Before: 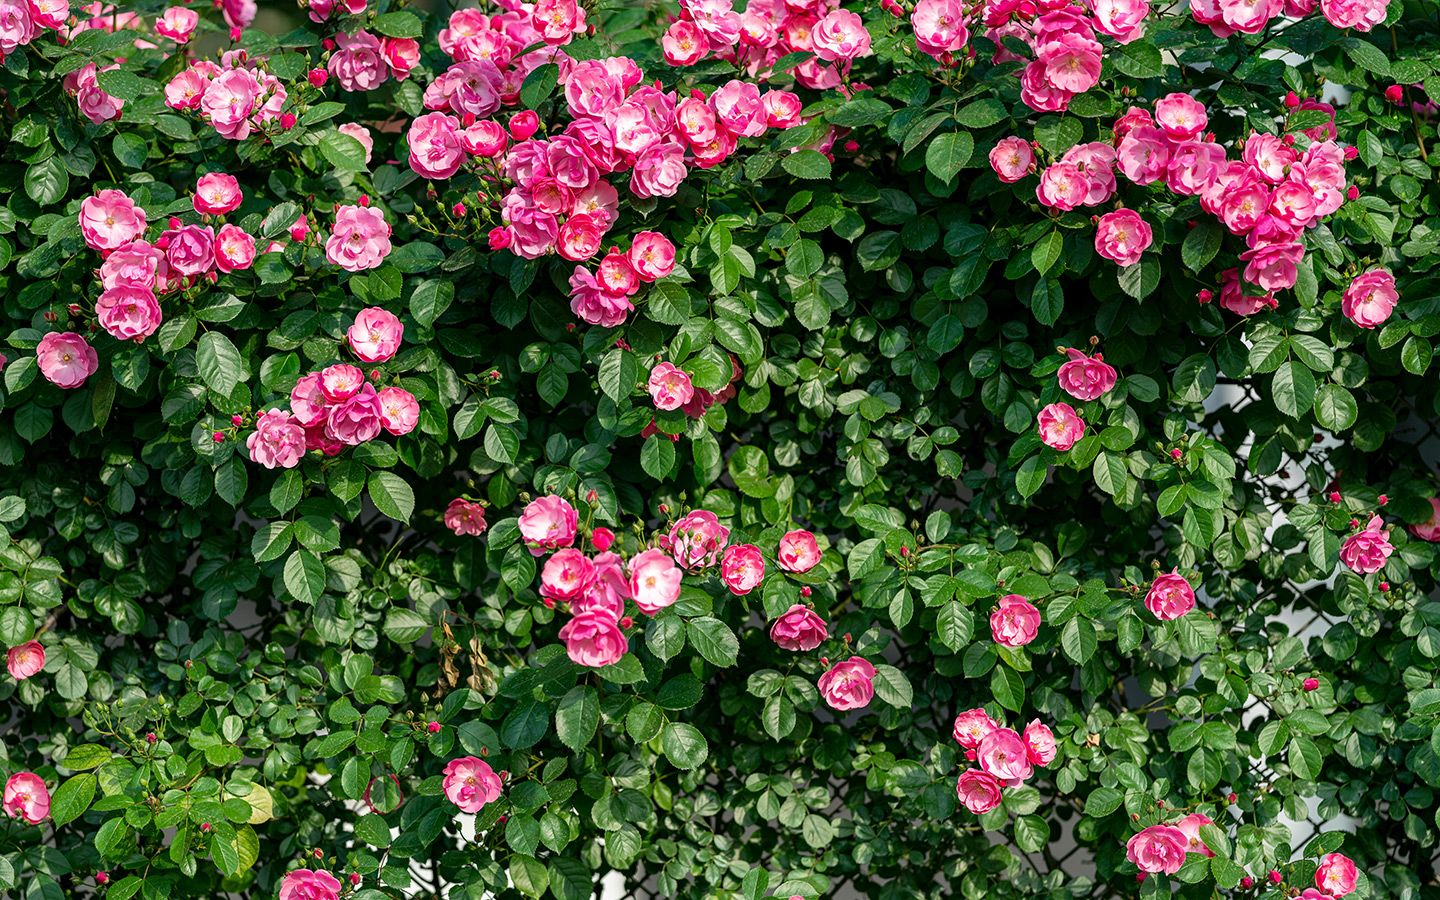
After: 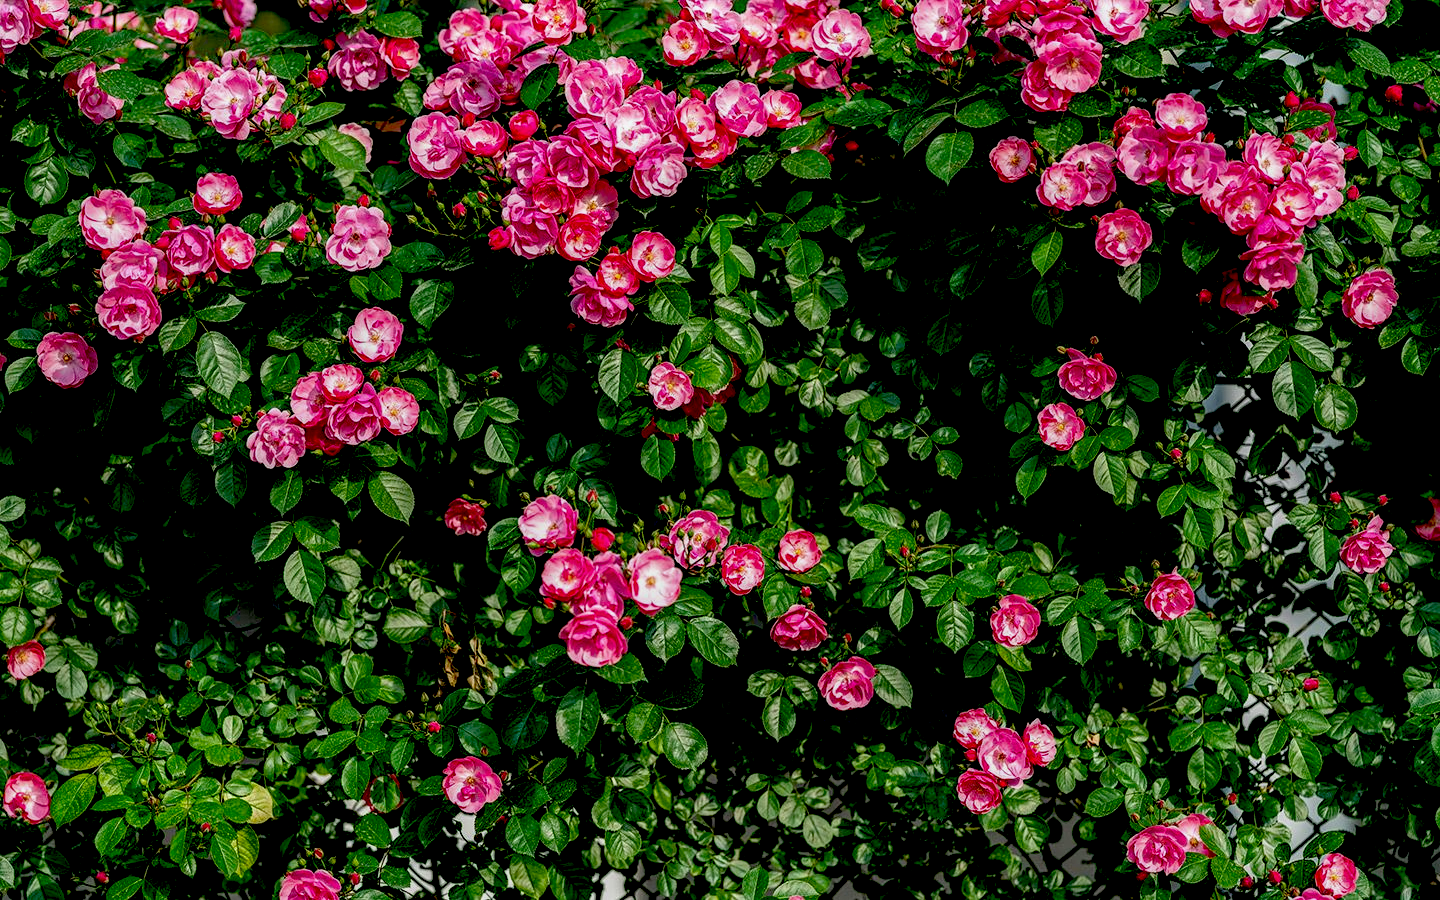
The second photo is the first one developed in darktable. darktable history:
local contrast: on, module defaults
exposure: black level correction 0.056, exposure -0.039 EV, compensate highlight preservation false
